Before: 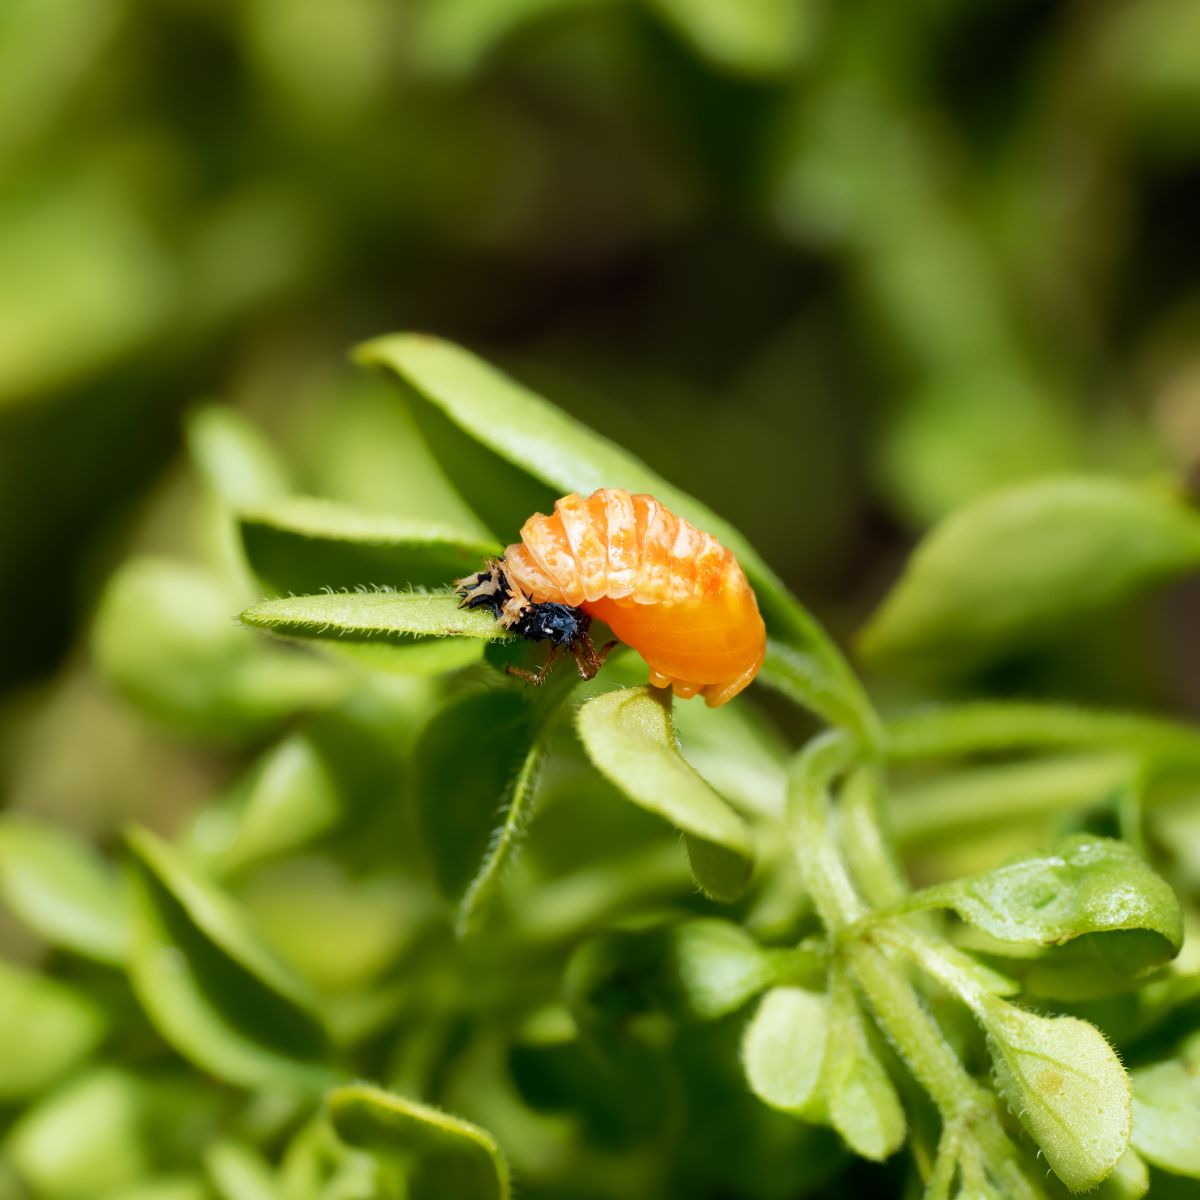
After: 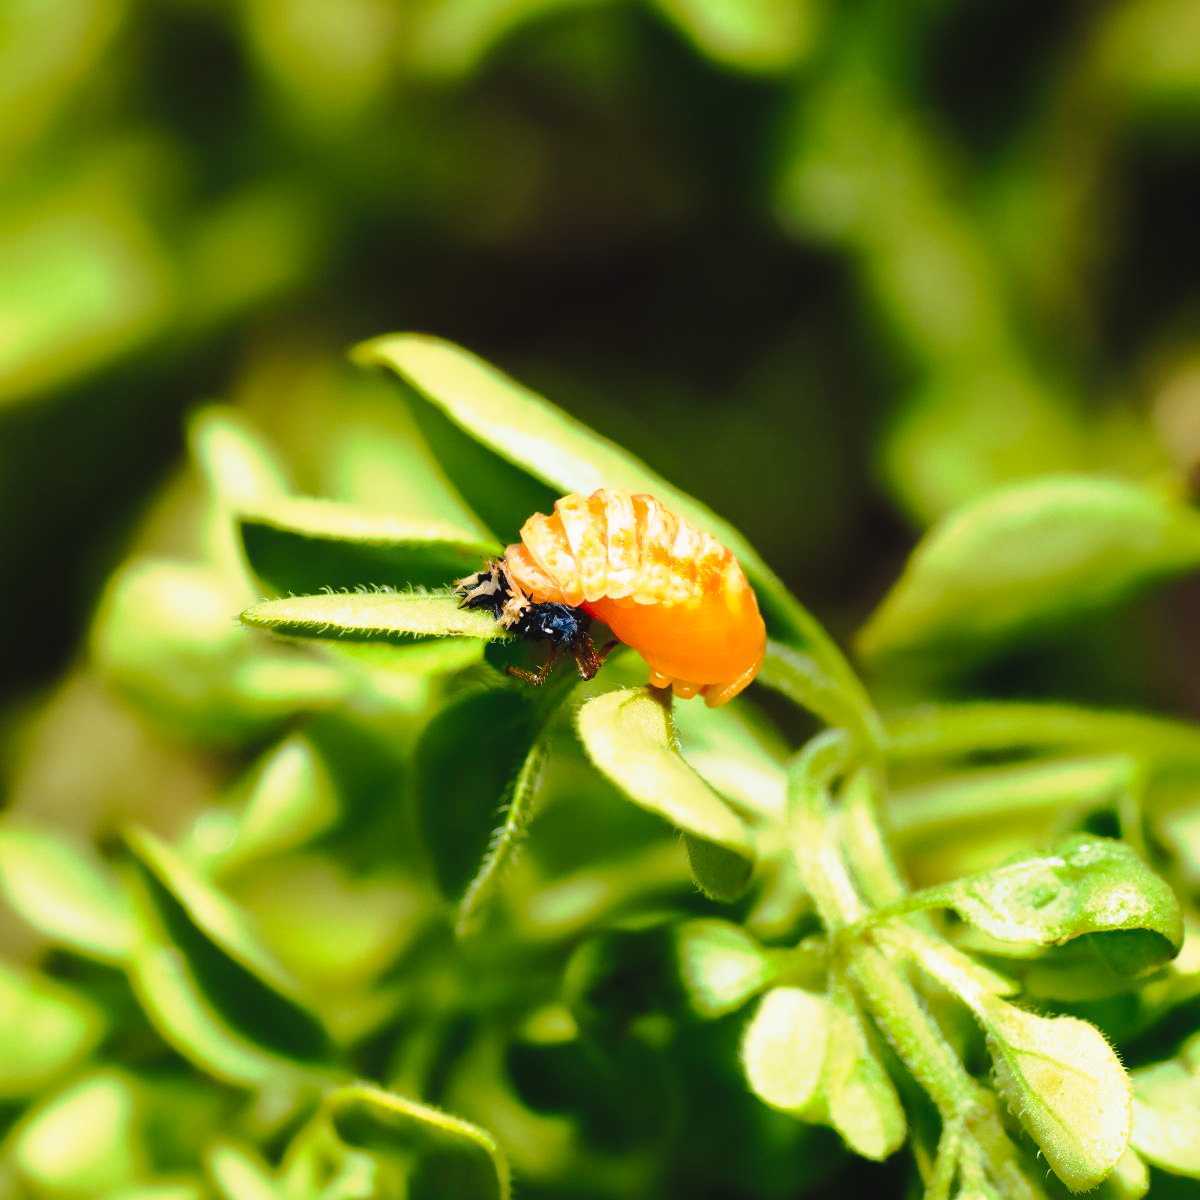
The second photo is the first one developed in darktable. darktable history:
tone curve: curves: ch0 [(0, 0.039) (0.194, 0.159) (0.469, 0.544) (0.693, 0.77) (0.751, 0.871) (1, 1)]; ch1 [(0, 0) (0.508, 0.506) (0.547, 0.563) (0.592, 0.631) (0.715, 0.706) (1, 1)]; ch2 [(0, 0) (0.243, 0.175) (0.362, 0.301) (0.492, 0.515) (0.544, 0.557) (0.595, 0.612) (0.631, 0.641) (1, 1)], preserve colors none
